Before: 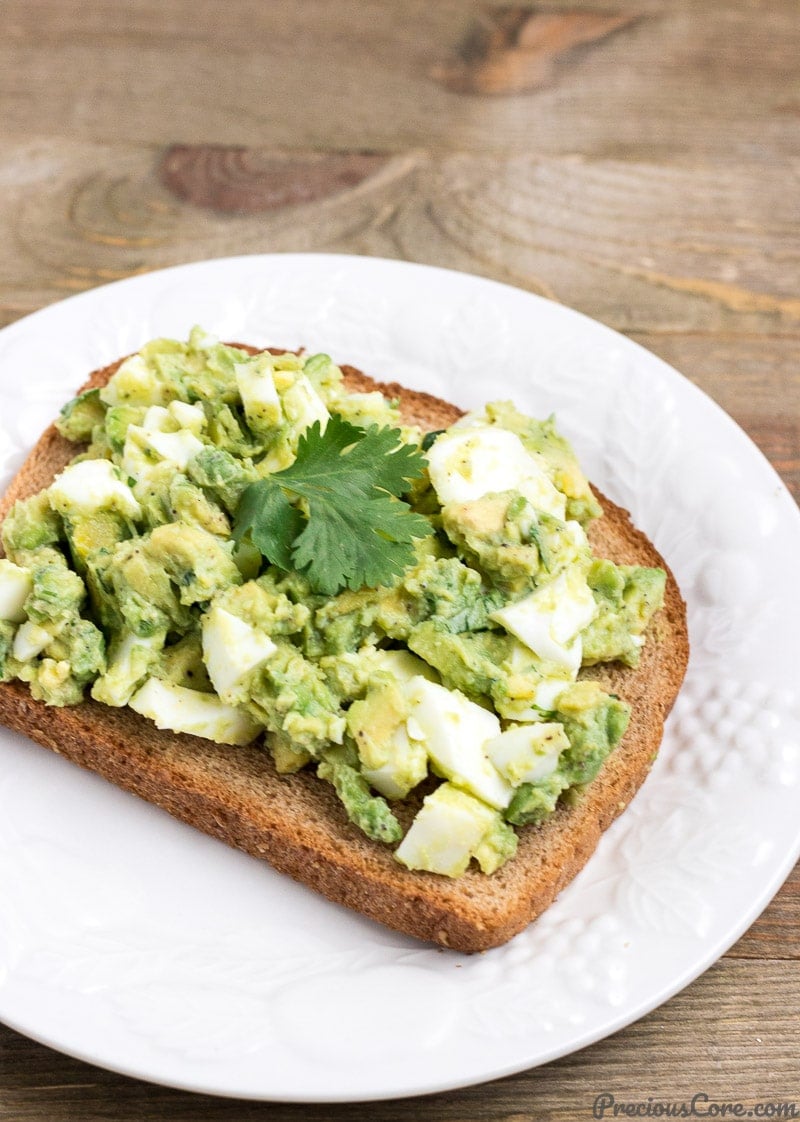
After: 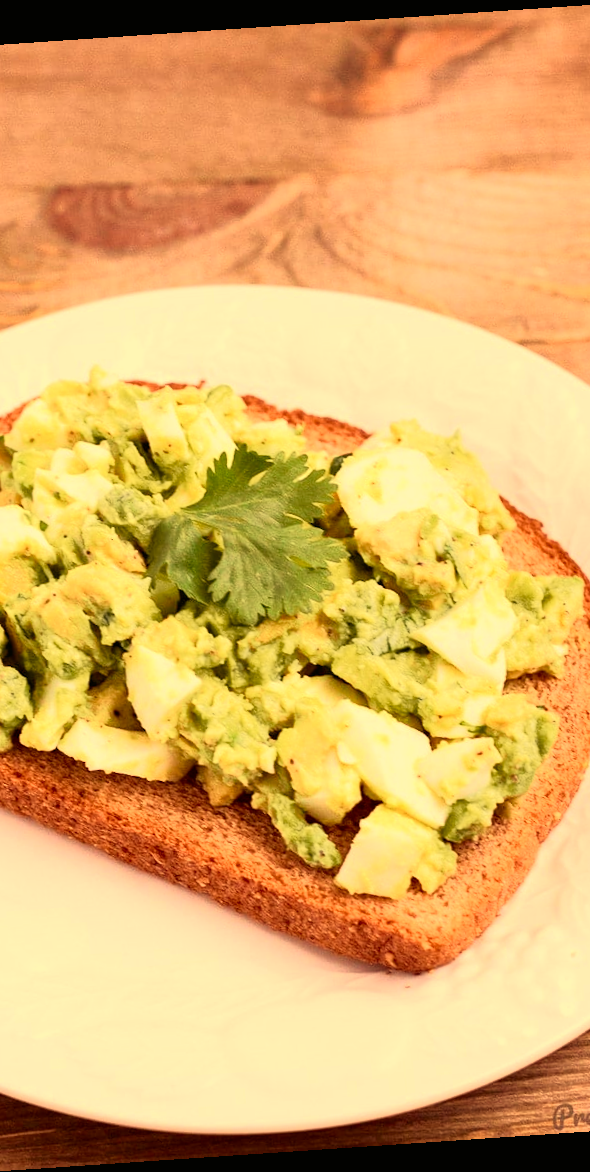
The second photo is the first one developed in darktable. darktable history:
tone curve: curves: ch0 [(0, 0.006) (0.037, 0.022) (0.123, 0.105) (0.19, 0.173) (0.277, 0.279) (0.474, 0.517) (0.597, 0.662) (0.687, 0.774) (0.855, 0.891) (1, 0.982)]; ch1 [(0, 0) (0.243, 0.245) (0.422, 0.415) (0.493, 0.498) (0.508, 0.503) (0.531, 0.55) (0.551, 0.582) (0.626, 0.672) (0.694, 0.732) (1, 1)]; ch2 [(0, 0) (0.249, 0.216) (0.356, 0.329) (0.424, 0.442) (0.476, 0.477) (0.498, 0.503) (0.517, 0.524) (0.532, 0.547) (0.562, 0.592) (0.614, 0.657) (0.706, 0.748) (0.808, 0.809) (0.991, 0.968)], color space Lab, independent channels, preserve colors none
rotate and perspective: rotation -4.2°, shear 0.006, automatic cropping off
crop and rotate: left 14.292%, right 19.041%
rgb levels: mode RGB, independent channels, levels [[0, 0.474, 1], [0, 0.5, 1], [0, 0.5, 1]]
white balance: red 1.138, green 0.996, blue 0.812
